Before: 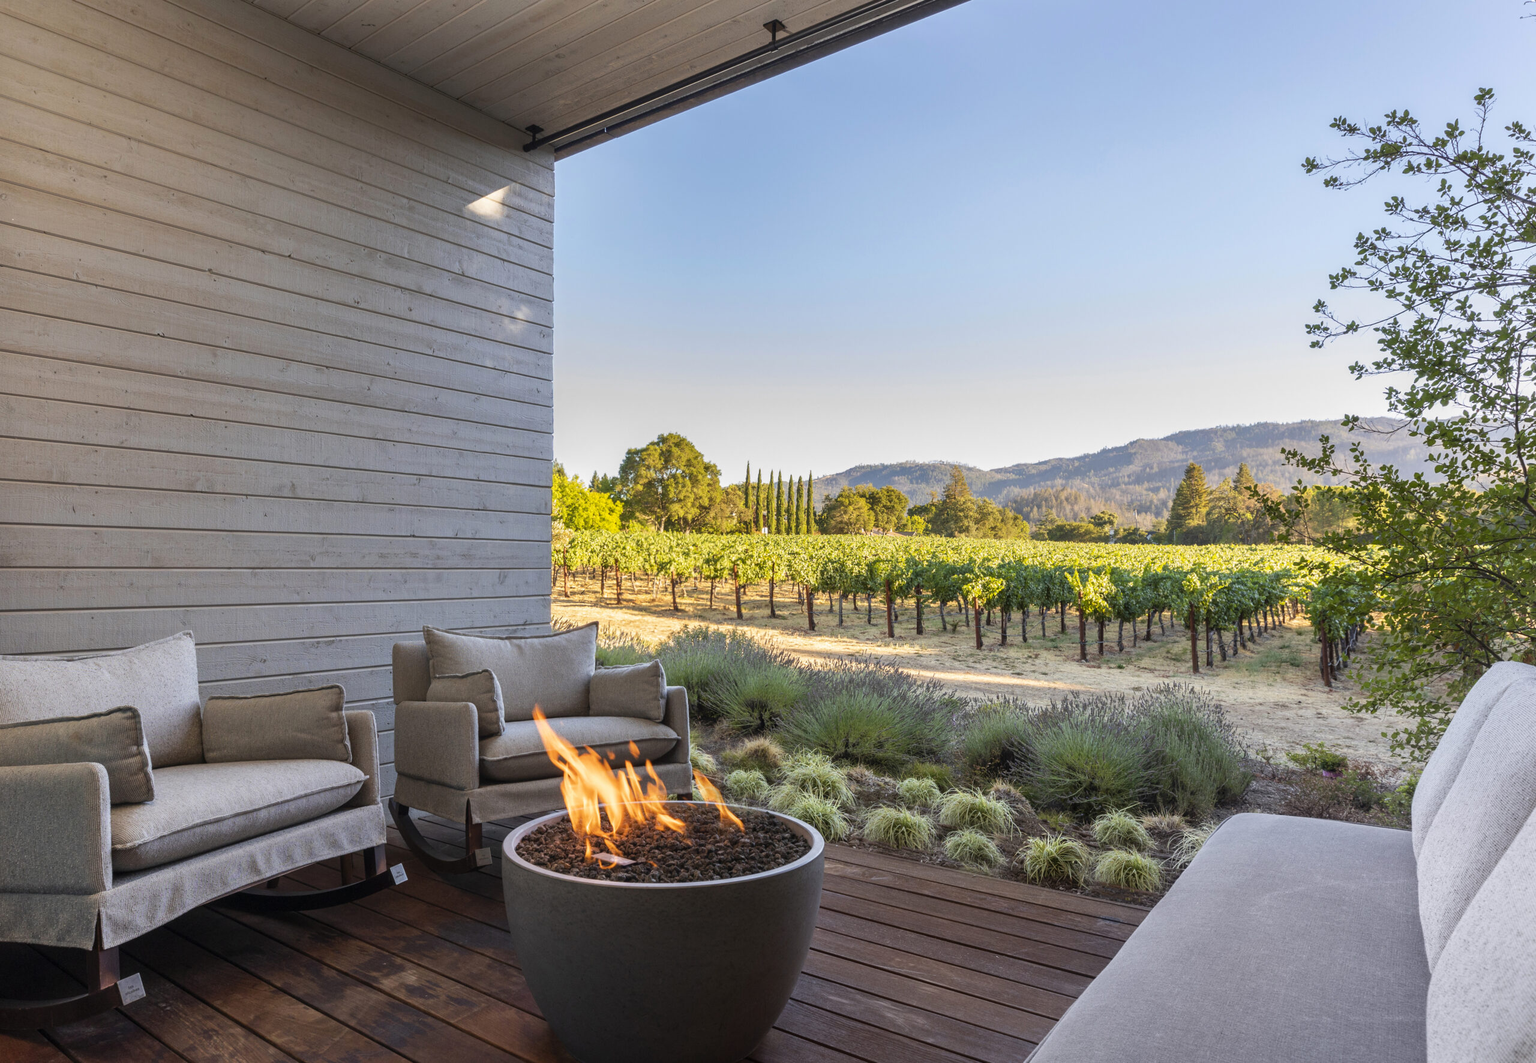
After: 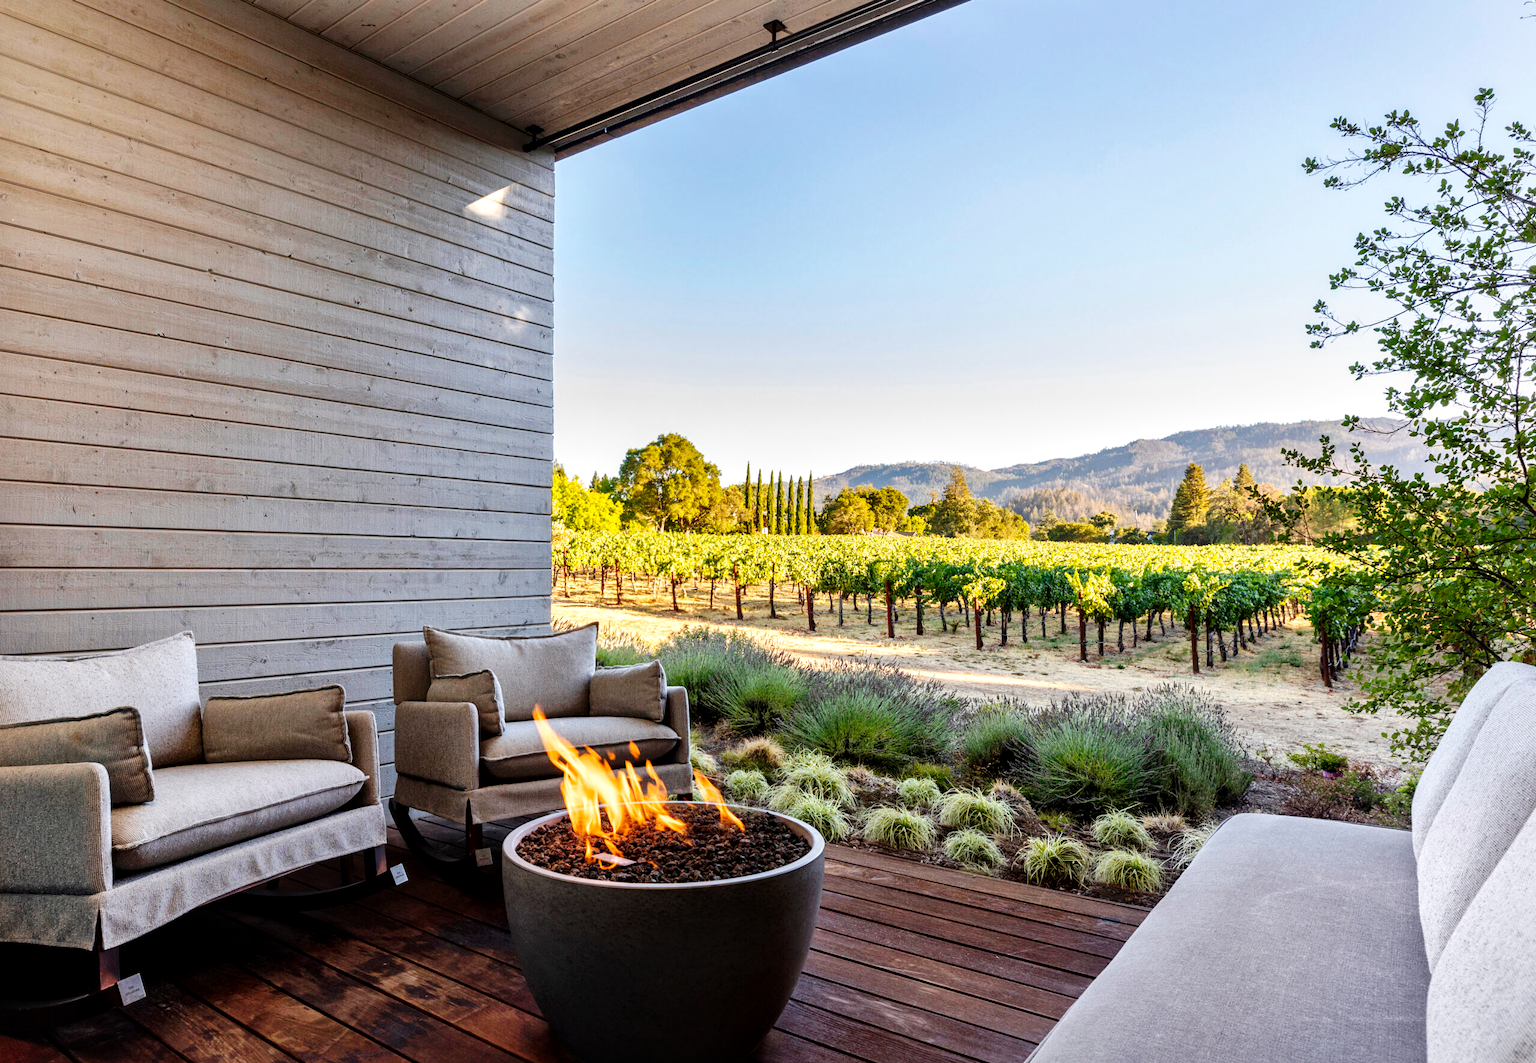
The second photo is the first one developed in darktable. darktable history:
local contrast: mode bilateral grid, contrast 20, coarseness 50, detail 144%, midtone range 0.2
tone curve: curves: ch0 [(0, 0) (0.003, 0.003) (0.011, 0.005) (0.025, 0.008) (0.044, 0.012) (0.069, 0.02) (0.1, 0.031) (0.136, 0.047) (0.177, 0.088) (0.224, 0.141) (0.277, 0.222) (0.335, 0.32) (0.399, 0.422) (0.468, 0.523) (0.543, 0.623) (0.623, 0.716) (0.709, 0.796) (0.801, 0.88) (0.898, 0.958) (1, 1)], preserve colors none
